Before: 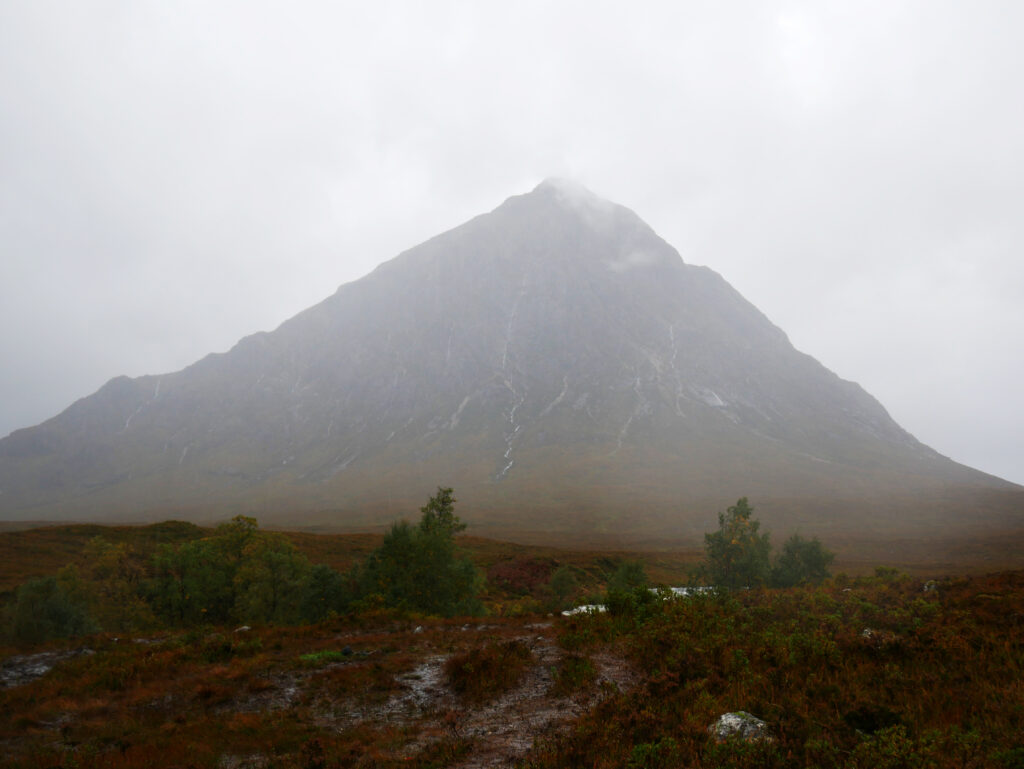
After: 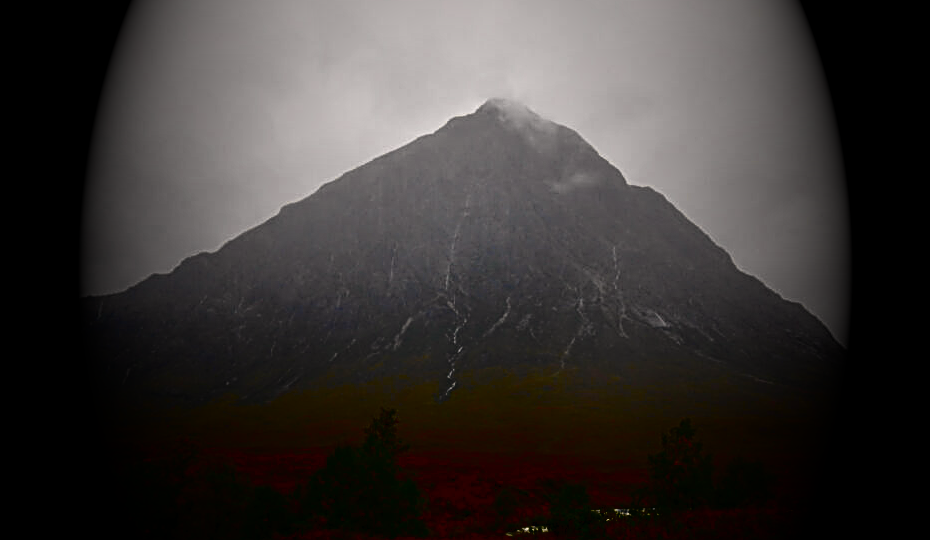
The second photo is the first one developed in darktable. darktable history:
contrast brightness saturation: brightness -1, saturation 1
tone curve: curves: ch0 [(0, 0.009) (0.105, 0.08) (0.195, 0.18) (0.283, 0.316) (0.384, 0.434) (0.485, 0.531) (0.638, 0.69) (0.81, 0.872) (1, 0.977)]; ch1 [(0, 0) (0.161, 0.092) (0.35, 0.33) (0.379, 0.401) (0.456, 0.469) (0.502, 0.5) (0.525, 0.514) (0.586, 0.604) (0.642, 0.645) (0.858, 0.817) (1, 0.942)]; ch2 [(0, 0) (0.371, 0.362) (0.437, 0.437) (0.48, 0.49) (0.53, 0.515) (0.56, 0.571) (0.622, 0.606) (0.881, 0.795) (1, 0.929)], color space Lab, independent channels, preserve colors none
color balance rgb: shadows lift › chroma 2%, shadows lift › hue 250°, power › hue 326.4°, highlights gain › chroma 2%, highlights gain › hue 64.8°, global offset › luminance 0.5%, global offset › hue 58.8°, perceptual saturation grading › highlights -25%, perceptual saturation grading › shadows 30%, global vibrance 15%
local contrast: on, module defaults
vignetting: fall-off start 15.9%, fall-off radius 100%, brightness -1, saturation 0.5, width/height ratio 0.719
sharpen: radius 3.025, amount 0.757
crop: left 5.596%, top 10.314%, right 3.534%, bottom 19.395%
